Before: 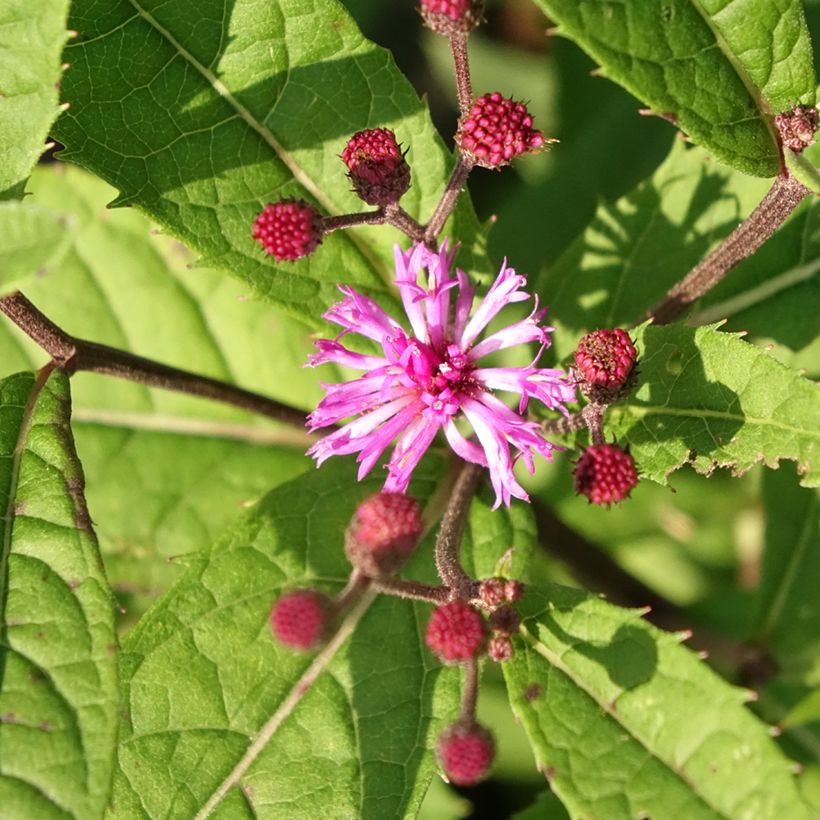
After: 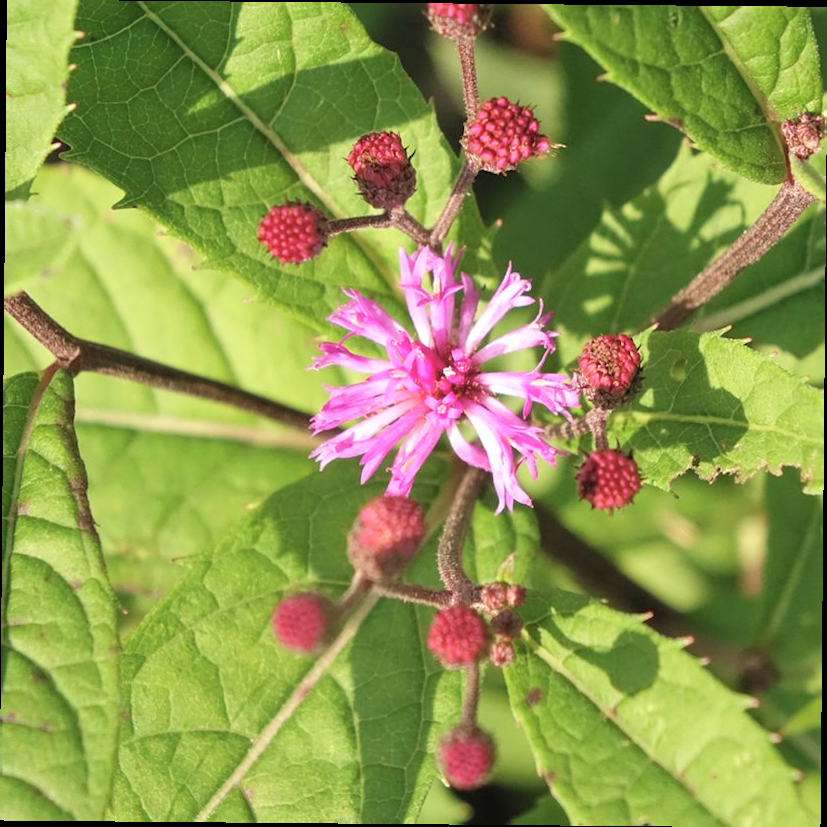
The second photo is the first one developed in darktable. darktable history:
crop and rotate: angle -0.514°
contrast brightness saturation: brightness 0.148
tone equalizer: edges refinement/feathering 500, mask exposure compensation -1.57 EV, preserve details no
